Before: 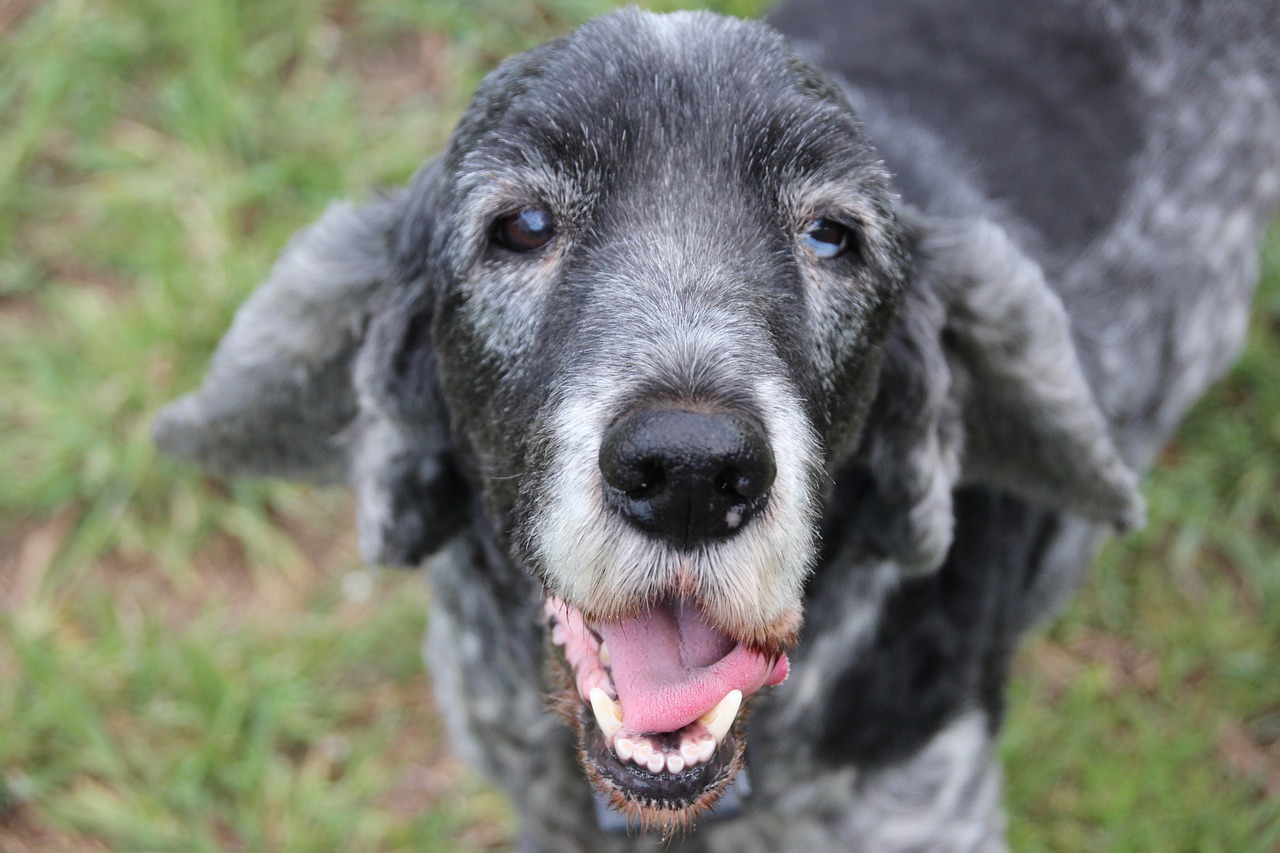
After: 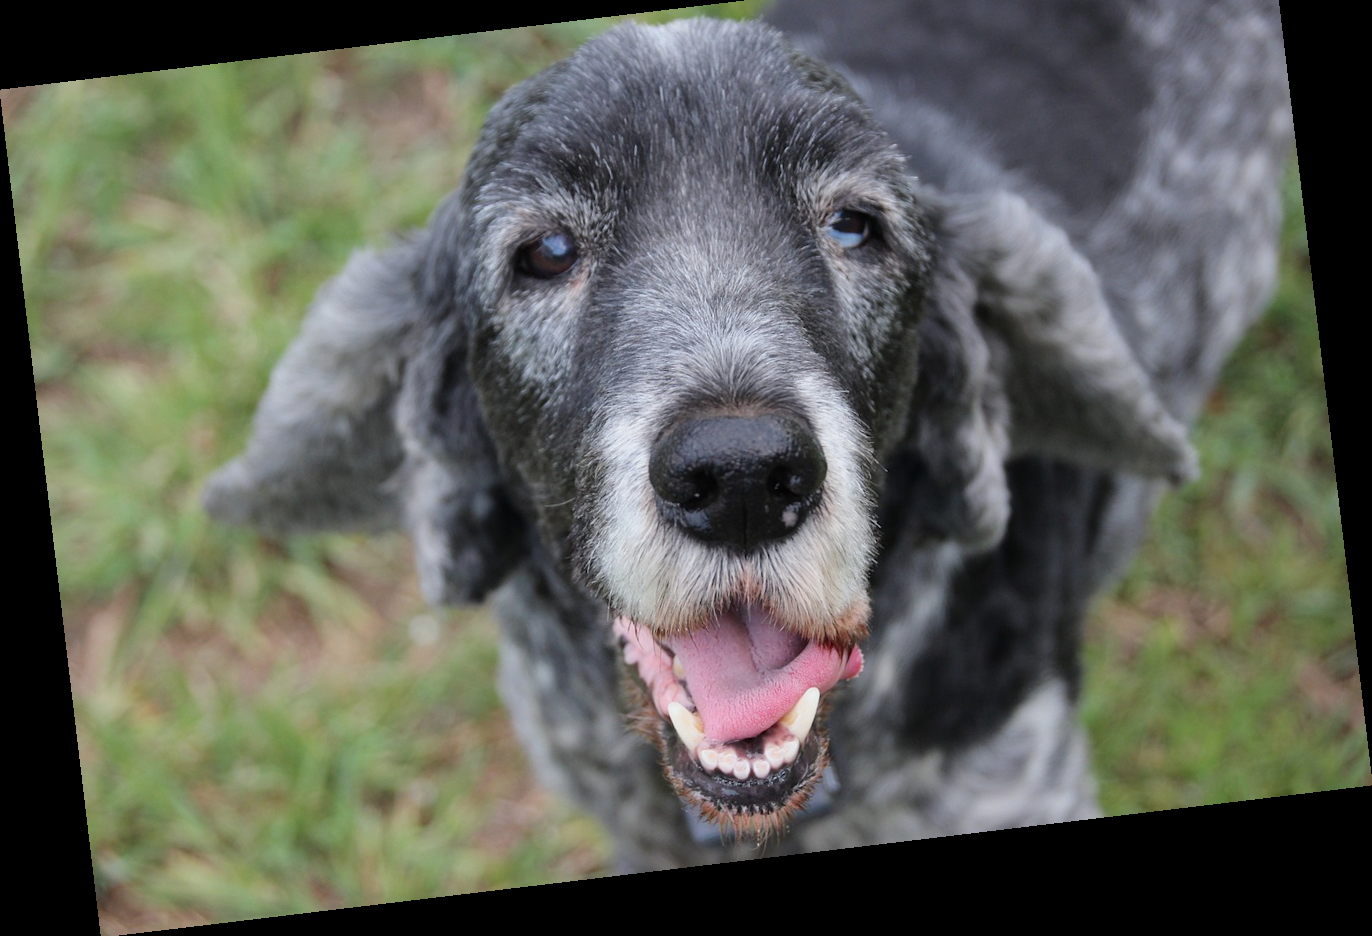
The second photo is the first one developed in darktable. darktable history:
rotate and perspective: rotation -6.83°, automatic cropping off
crop and rotate: top 6.25%
exposure: exposure -0.21 EV, compensate highlight preservation false
